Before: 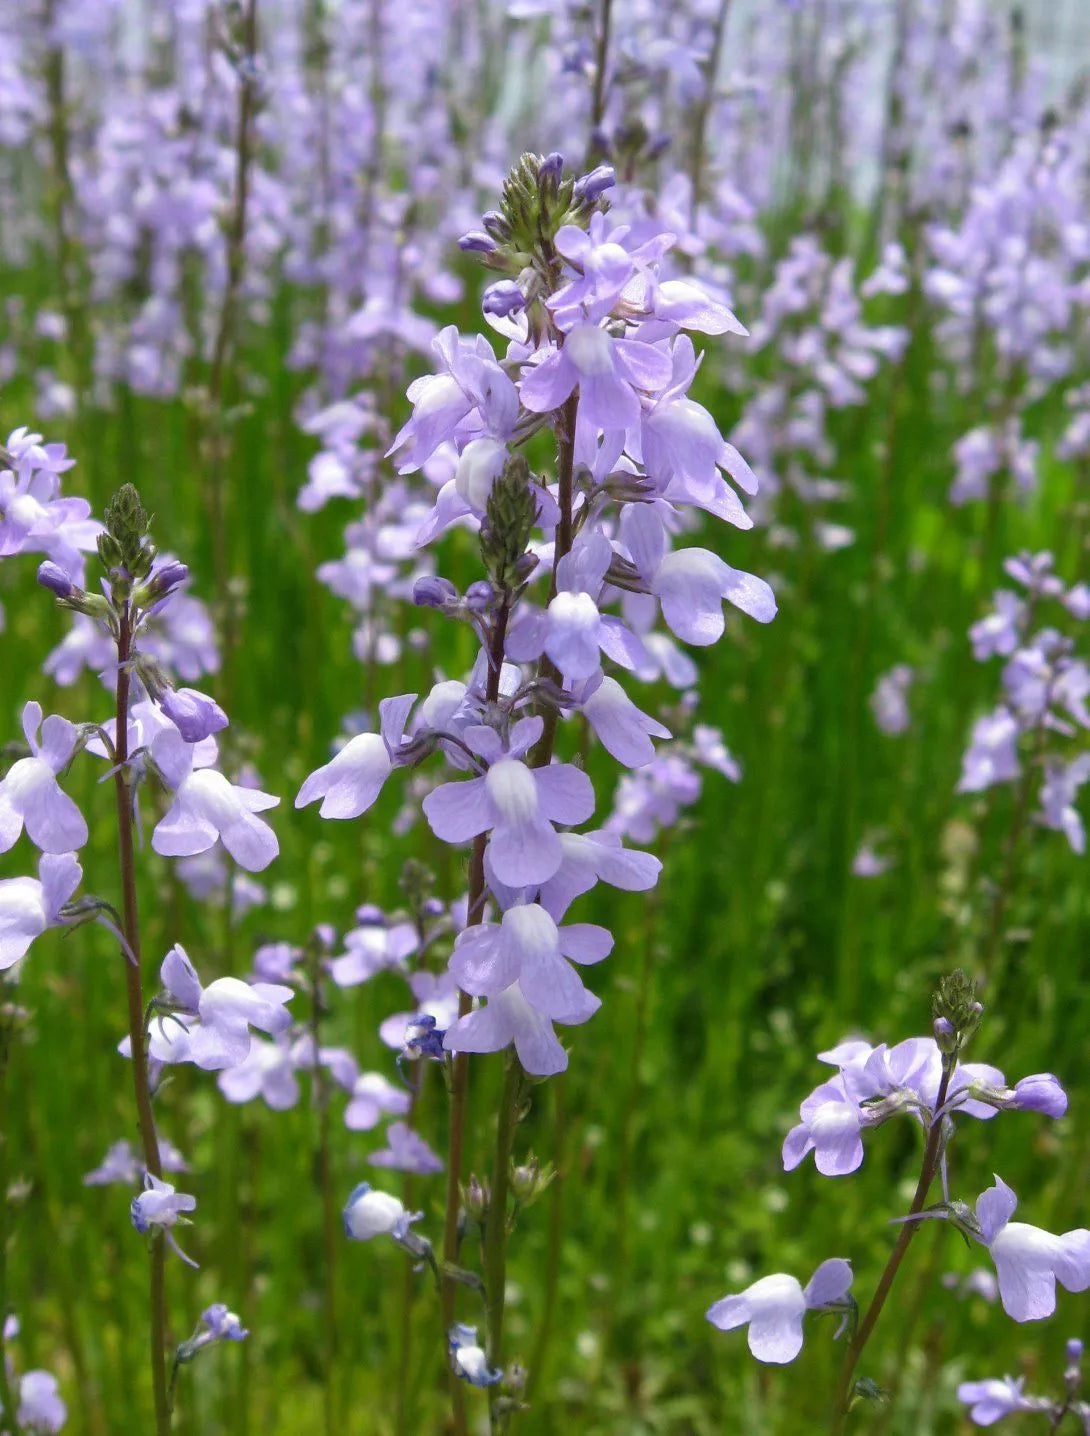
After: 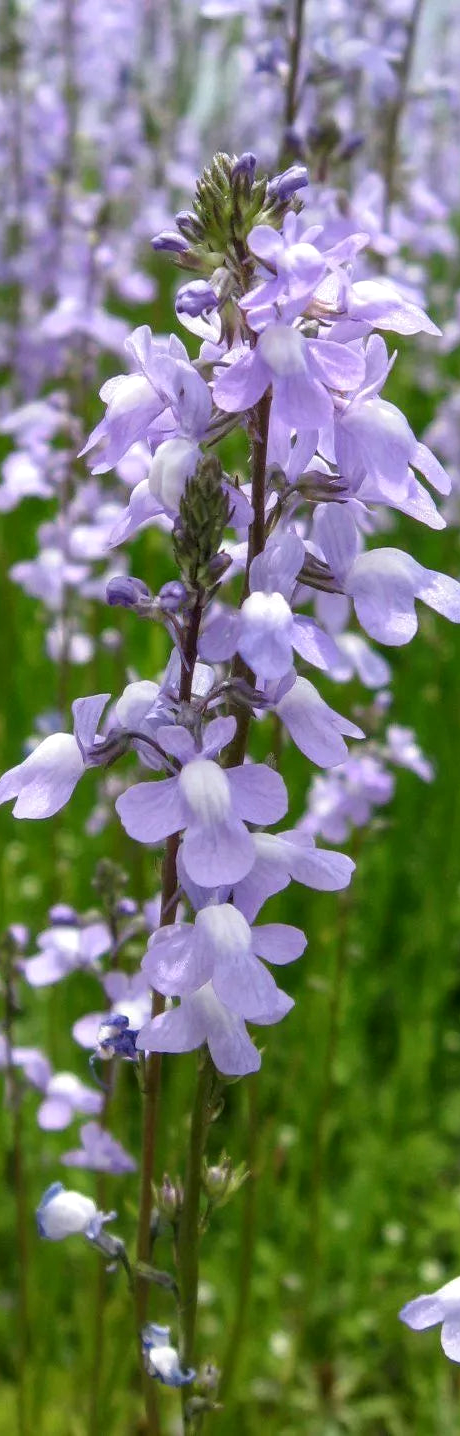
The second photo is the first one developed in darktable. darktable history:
crop: left 28.24%, right 29.468%
local contrast: on, module defaults
